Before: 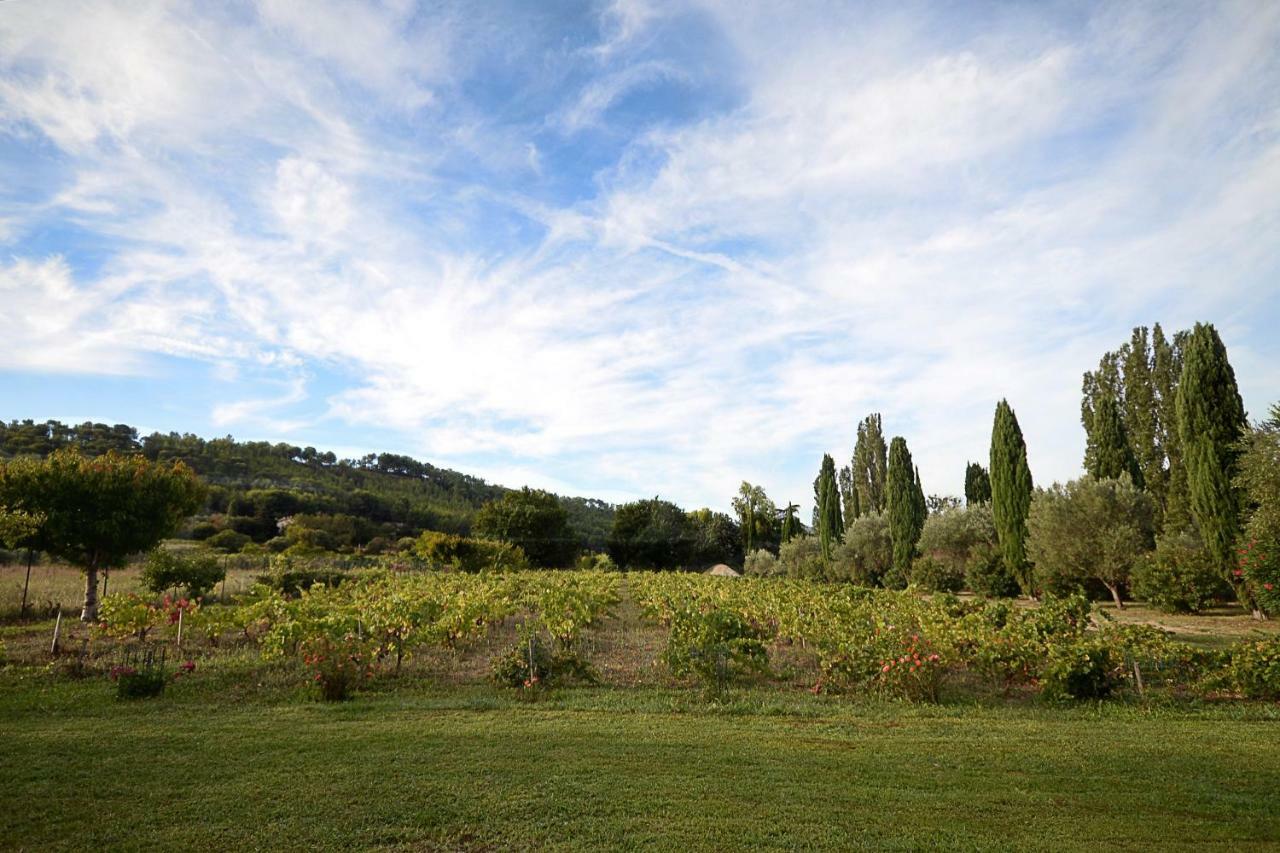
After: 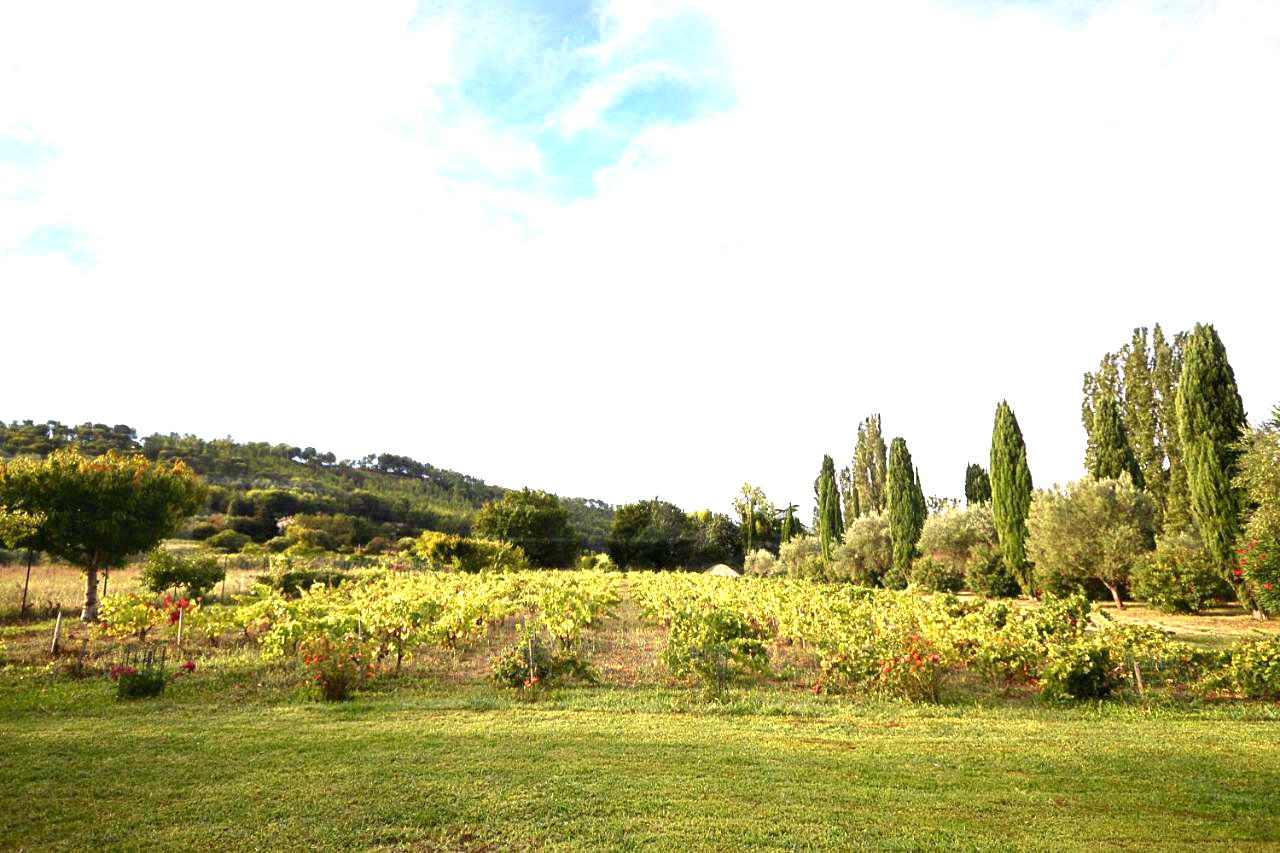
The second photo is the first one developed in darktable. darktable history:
color zones: curves: ch0 [(0.004, 0.305) (0.261, 0.623) (0.389, 0.399) (0.708, 0.571) (0.947, 0.34)]; ch1 [(0.025, 0.645) (0.229, 0.584) (0.326, 0.551) (0.484, 0.262) (0.757, 0.643)]
exposure: exposure 1.15 EV, compensate highlight preservation false
color correction: highlights a* 3.84, highlights b* 5.07
